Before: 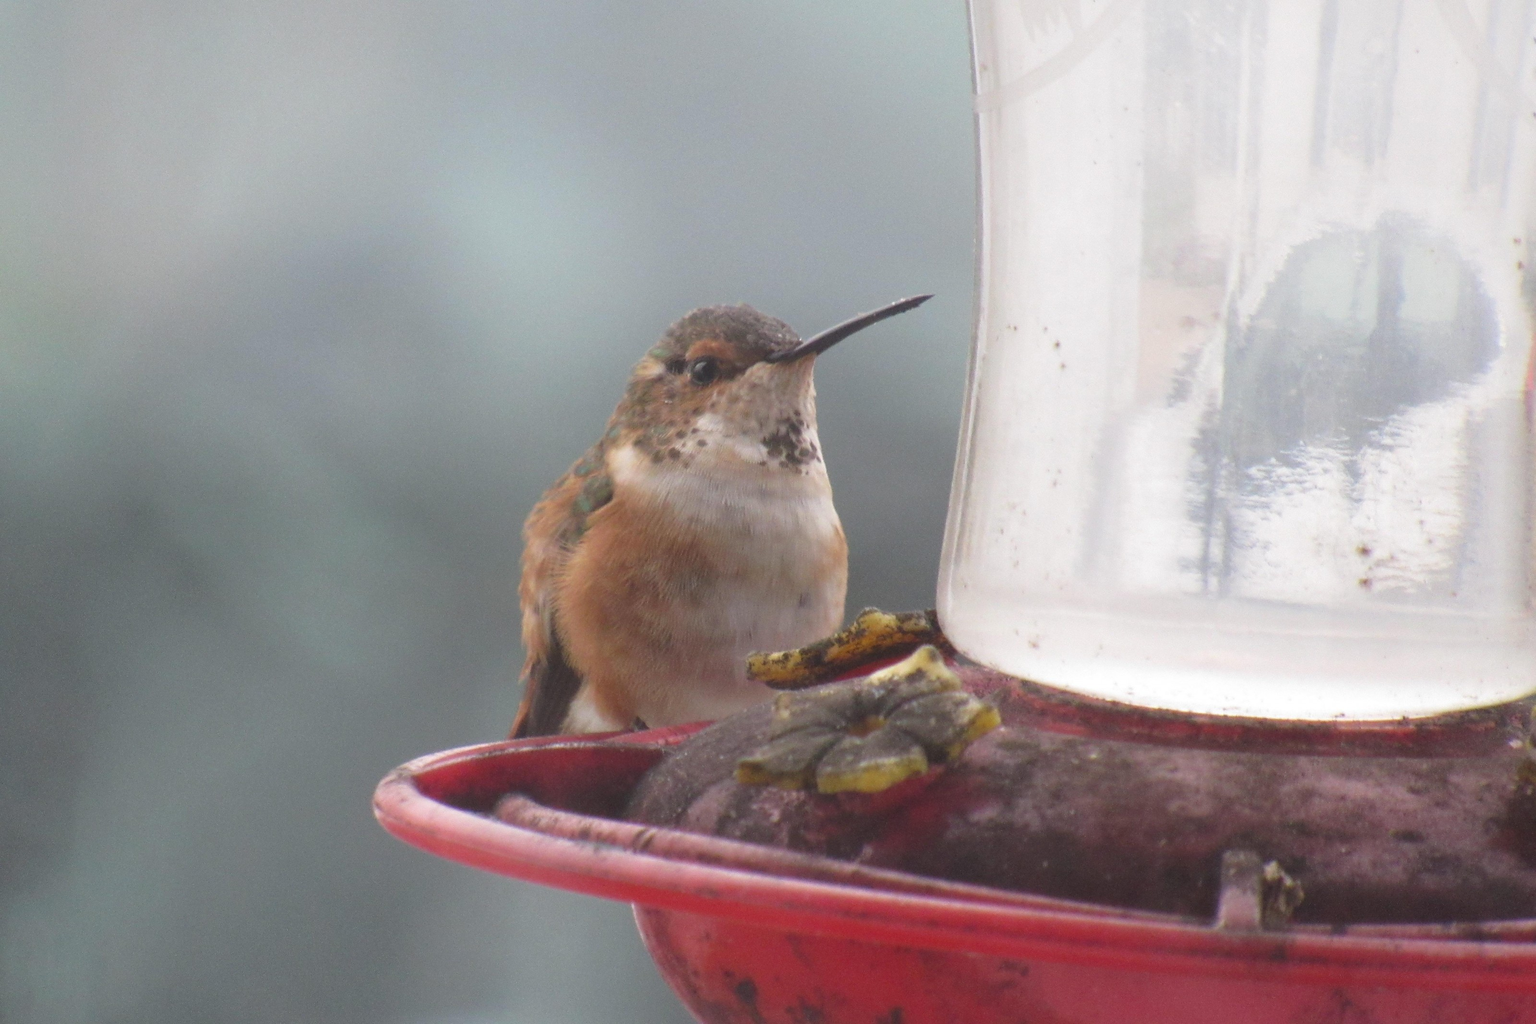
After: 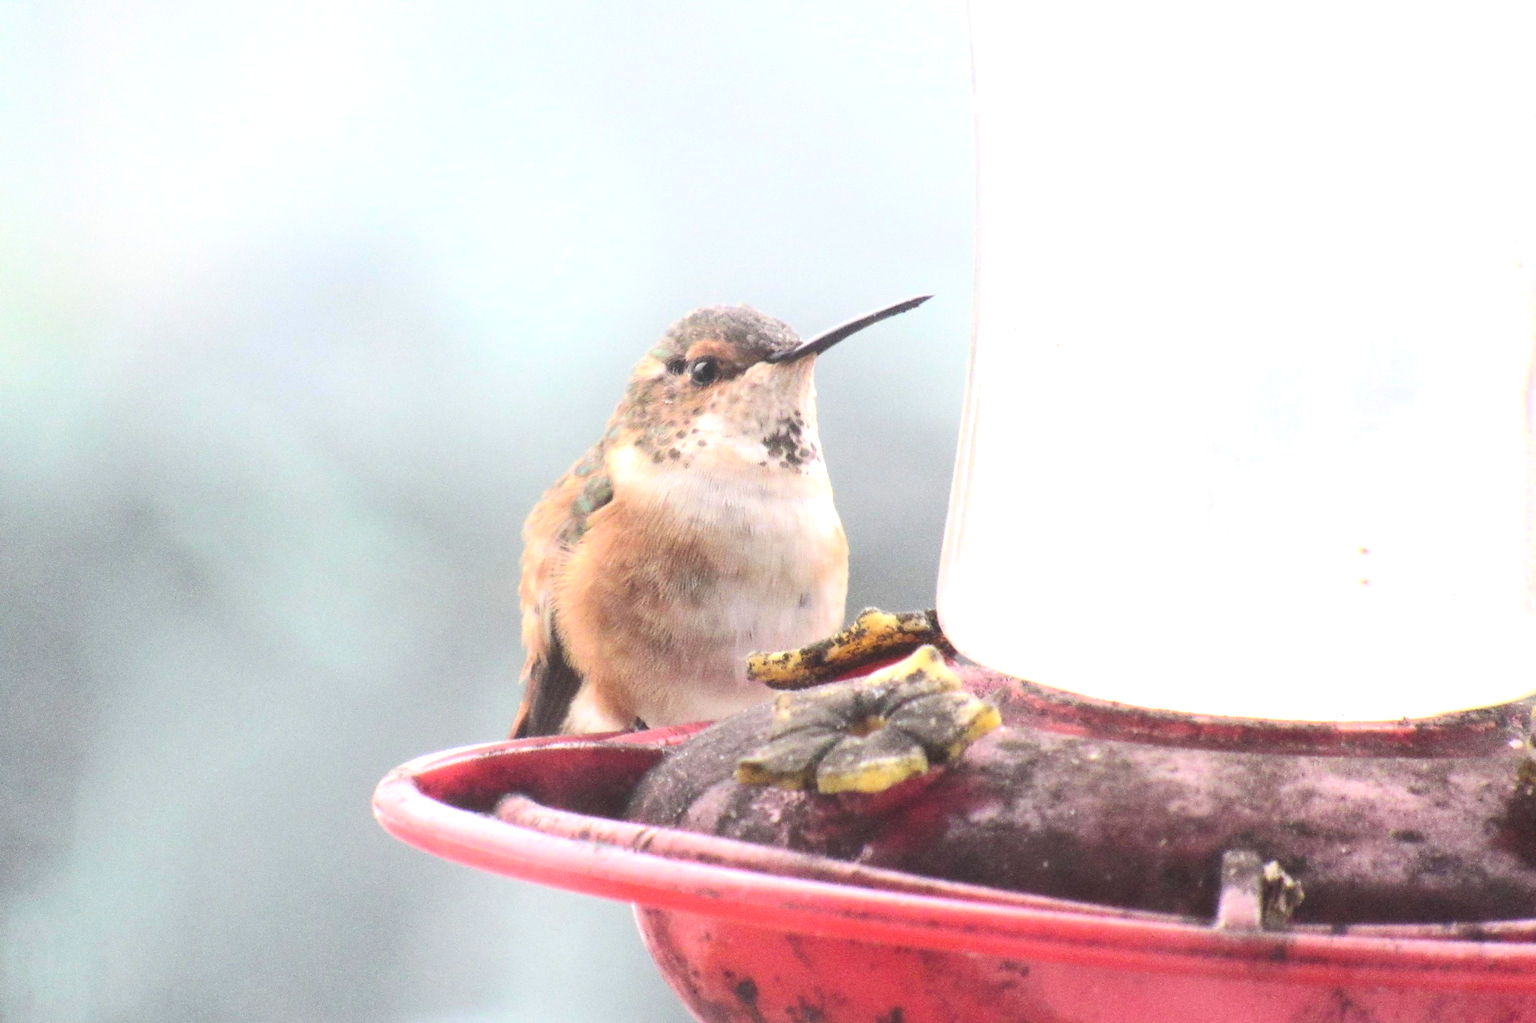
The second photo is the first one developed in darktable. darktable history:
contrast brightness saturation: contrast 0.28
exposure: black level correction 0, exposure 1.2 EV, compensate highlight preservation false
